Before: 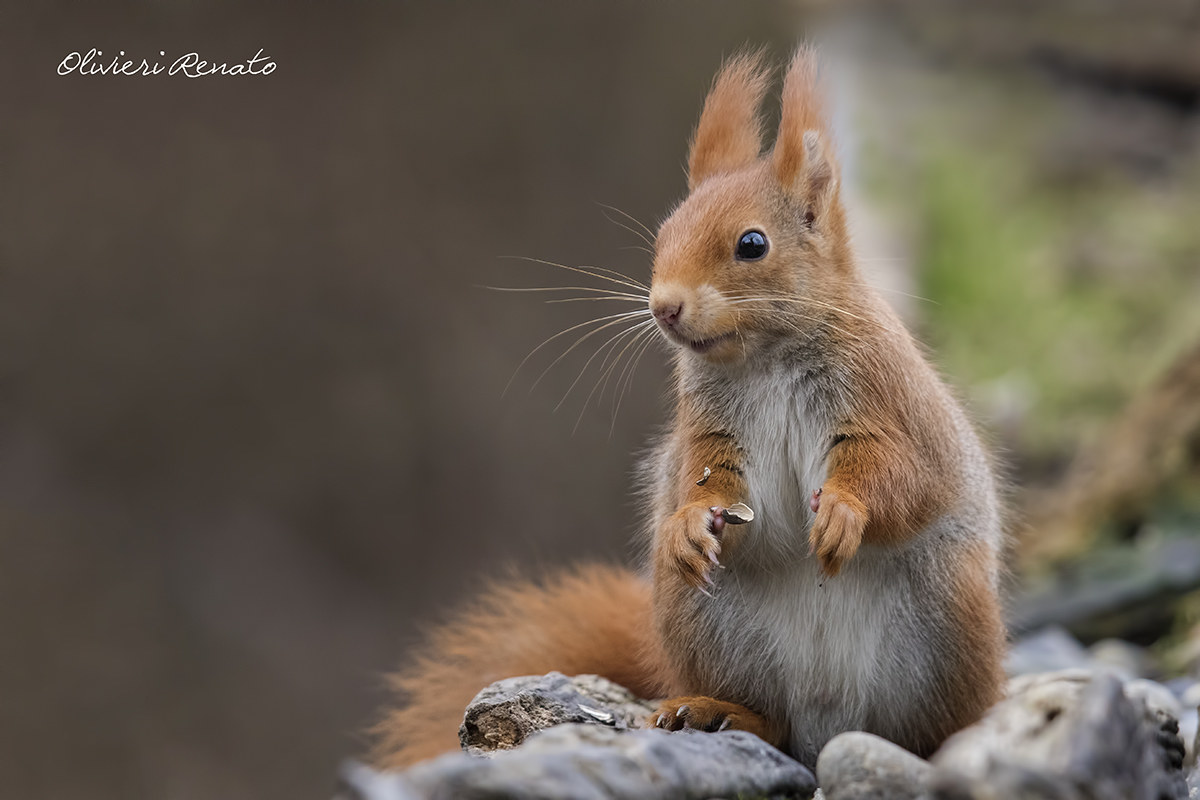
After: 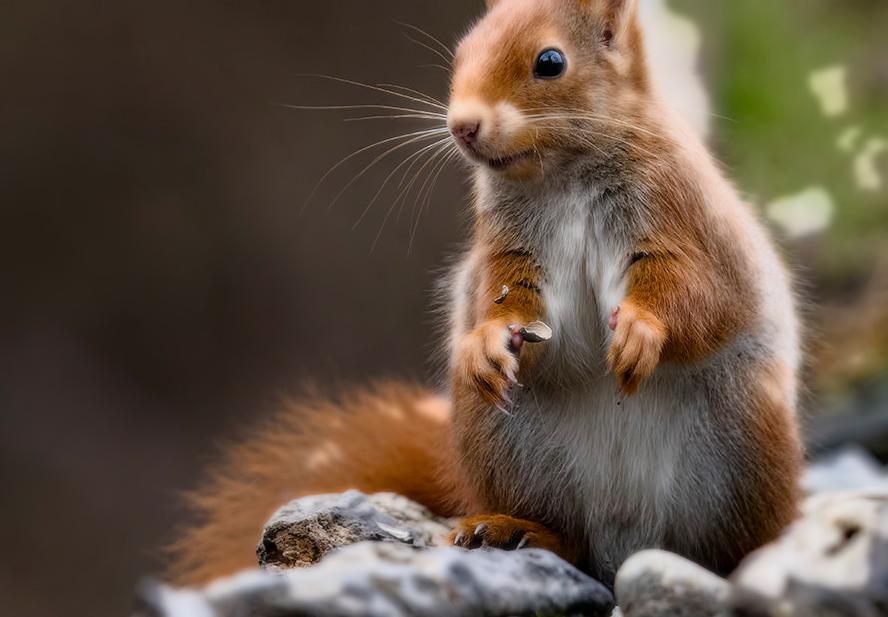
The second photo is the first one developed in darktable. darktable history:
crop: left 16.871%, top 22.857%, right 9.116%
exposure: exposure -2.002 EV, compensate highlight preservation false
bloom: size 0%, threshold 54.82%, strength 8.31%
color balance rgb: perceptual saturation grading › global saturation 20%, perceptual saturation grading › highlights -25%, perceptual saturation grading › shadows 25%
tone equalizer: -7 EV 0.15 EV, -6 EV 0.6 EV, -5 EV 1.15 EV, -4 EV 1.33 EV, -3 EV 1.15 EV, -2 EV 0.6 EV, -1 EV 0.15 EV, mask exposure compensation -0.5 EV
